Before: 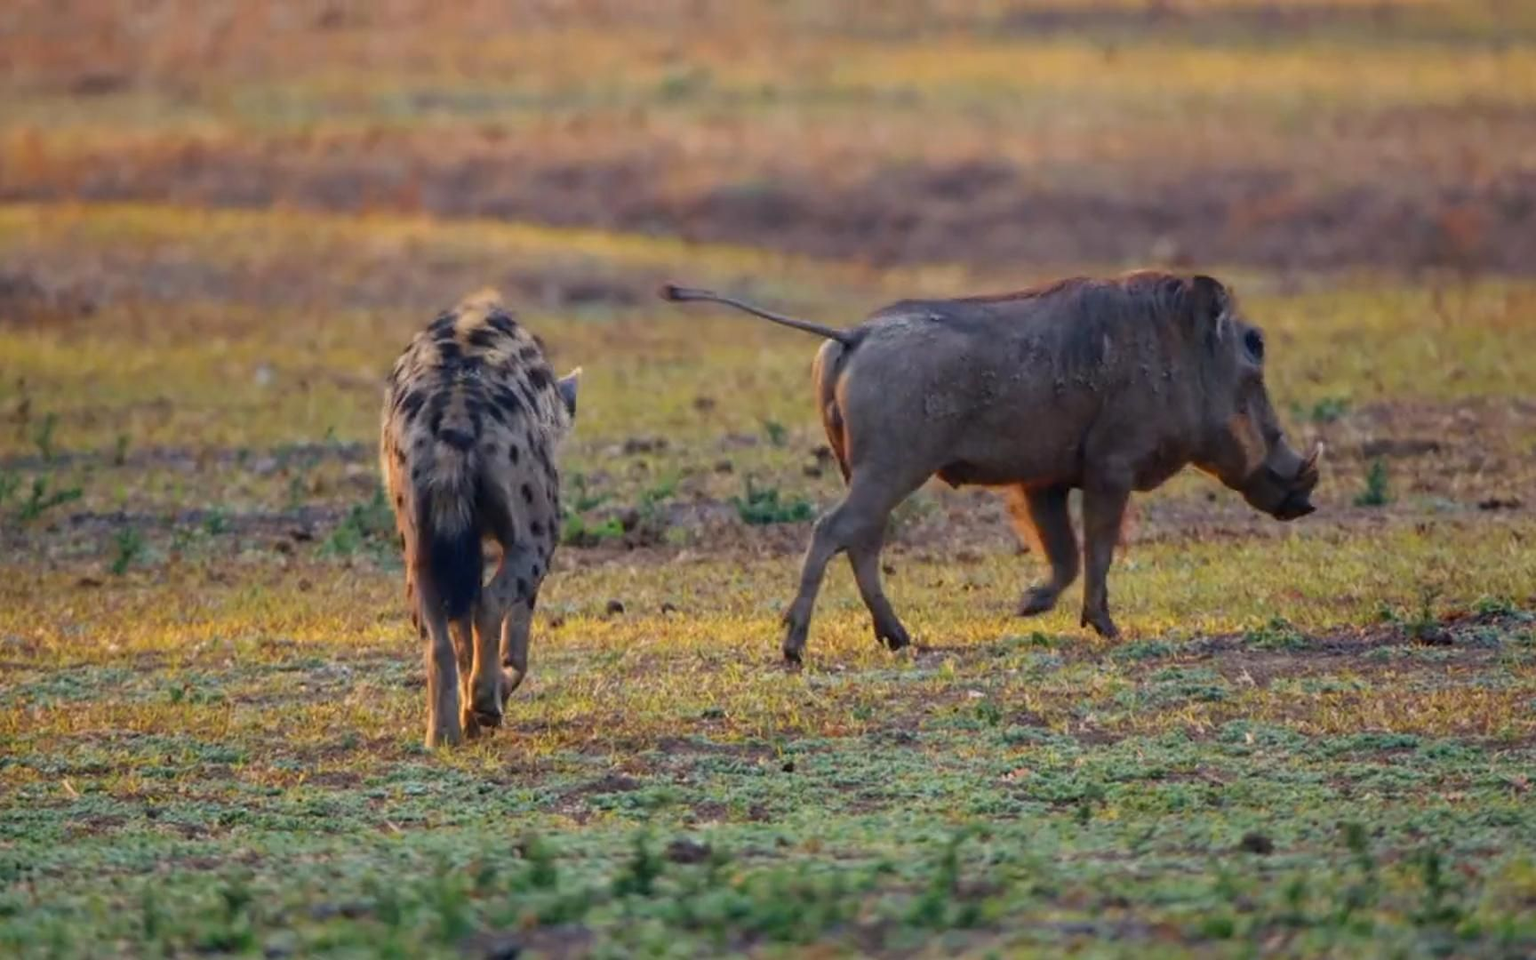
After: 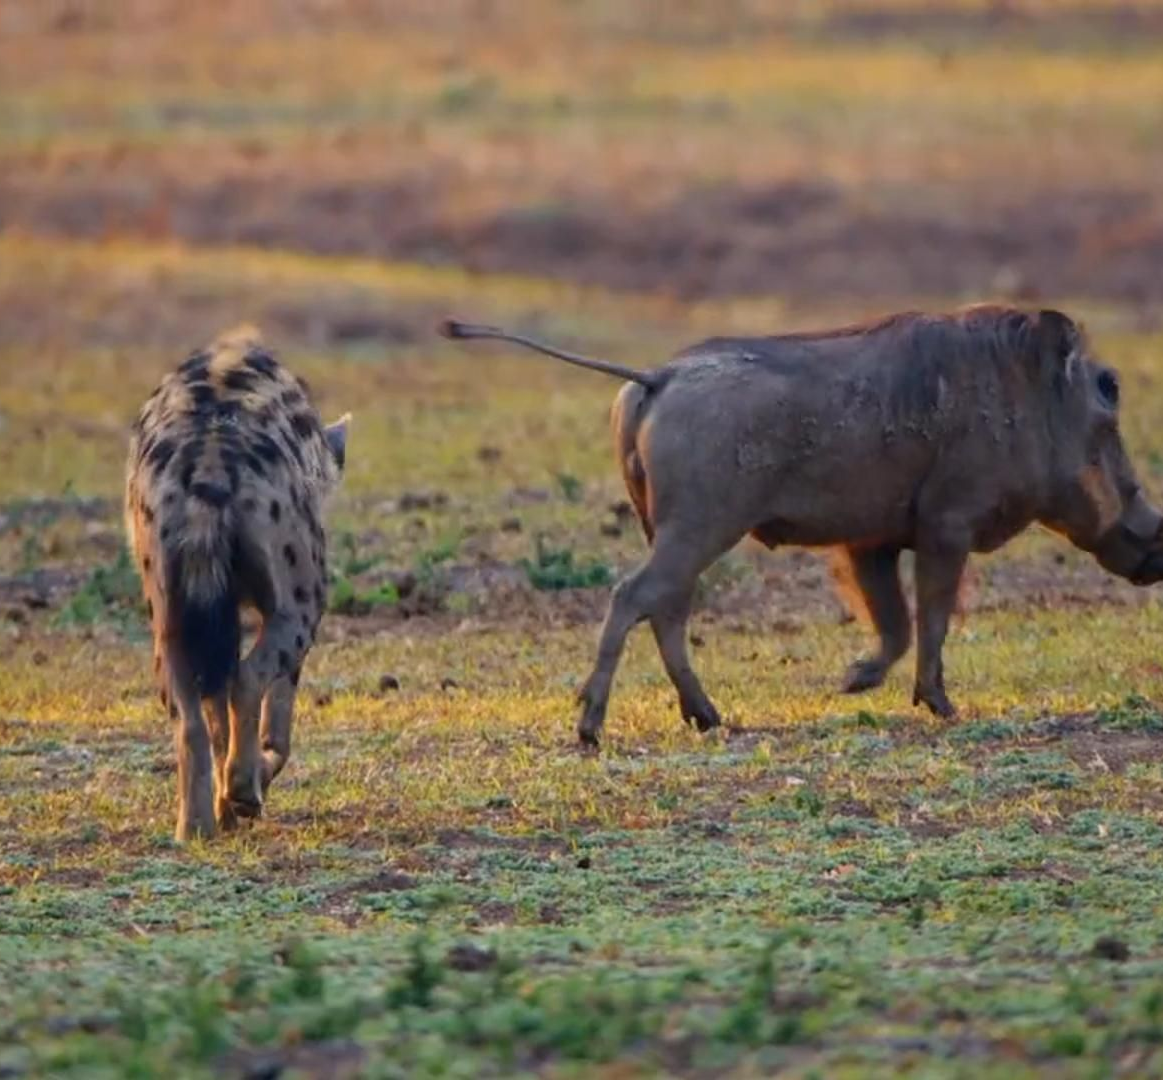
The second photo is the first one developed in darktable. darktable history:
crop and rotate: left 17.579%, right 15.072%
